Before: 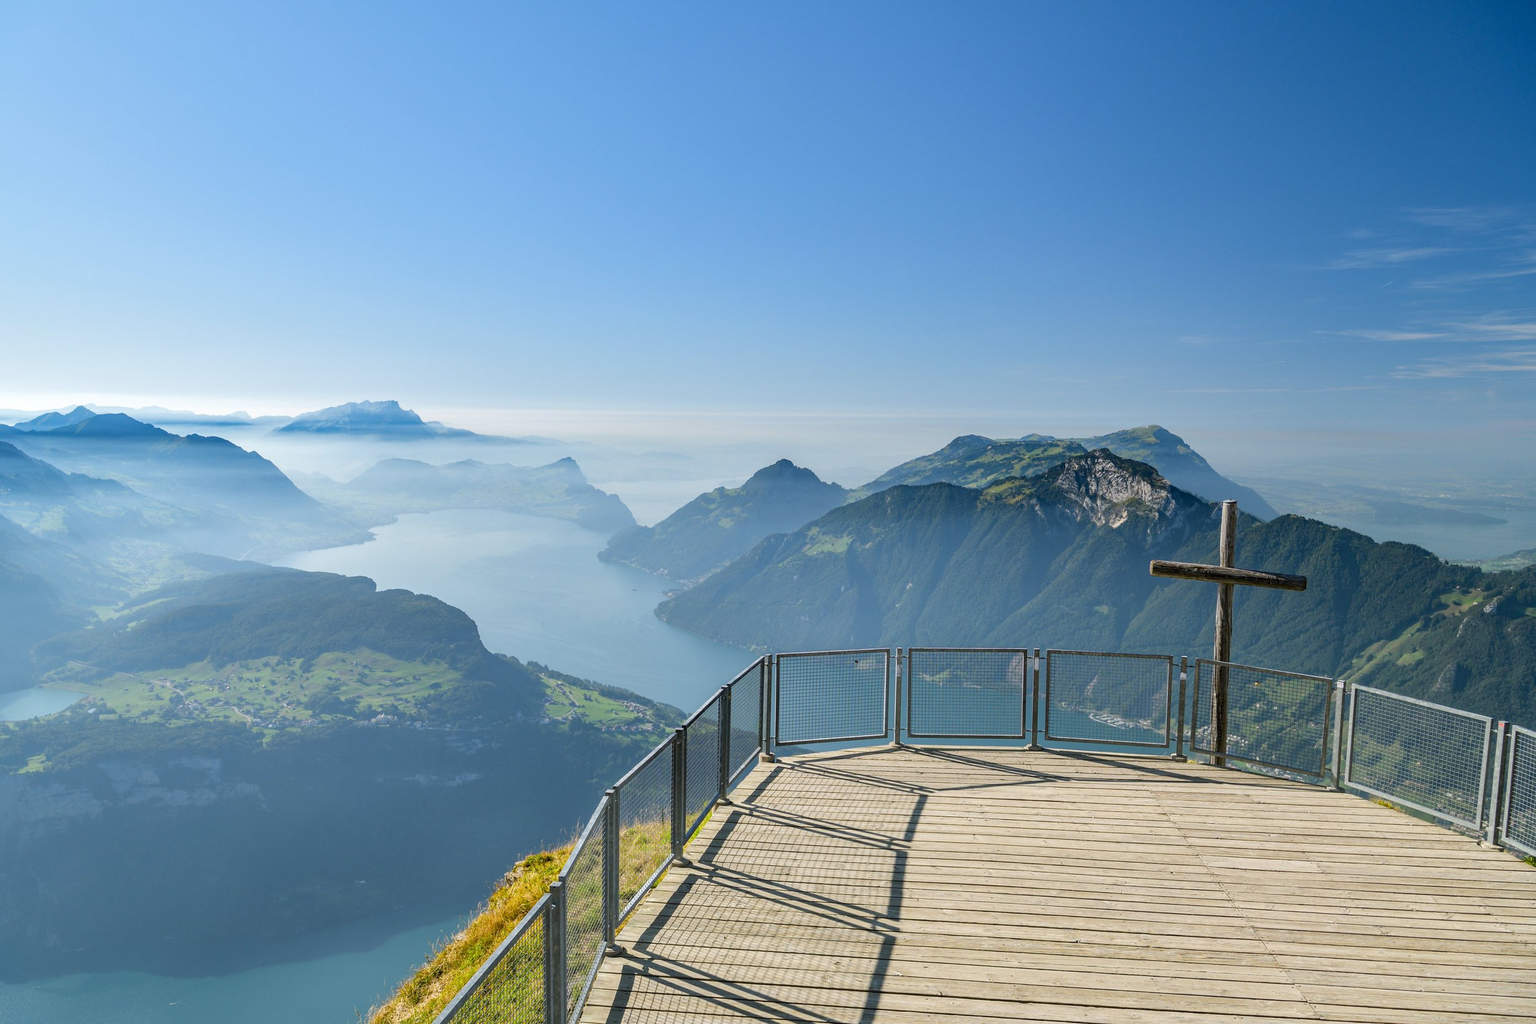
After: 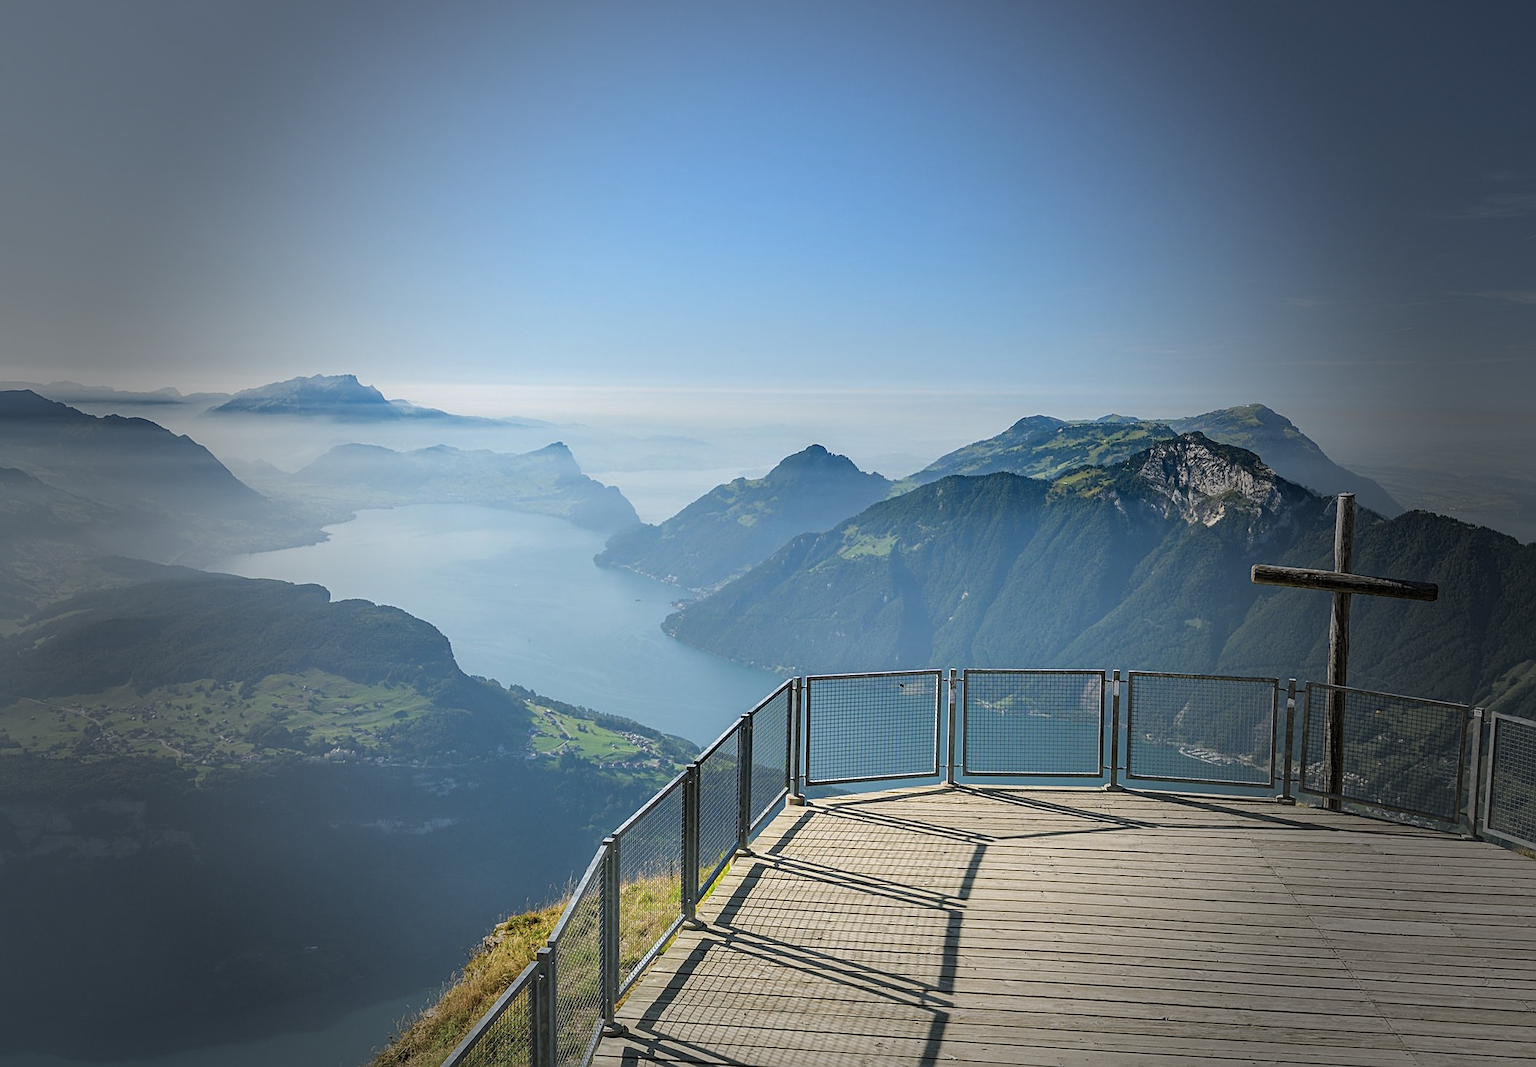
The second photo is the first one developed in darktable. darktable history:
vignetting: fall-off start 34.23%, fall-off radius 64.4%, brightness -0.73, saturation -0.477, width/height ratio 0.952, dithering 8-bit output, unbound false
sharpen: on, module defaults
crop: left 6.465%, top 8.412%, right 9.524%, bottom 3.973%
